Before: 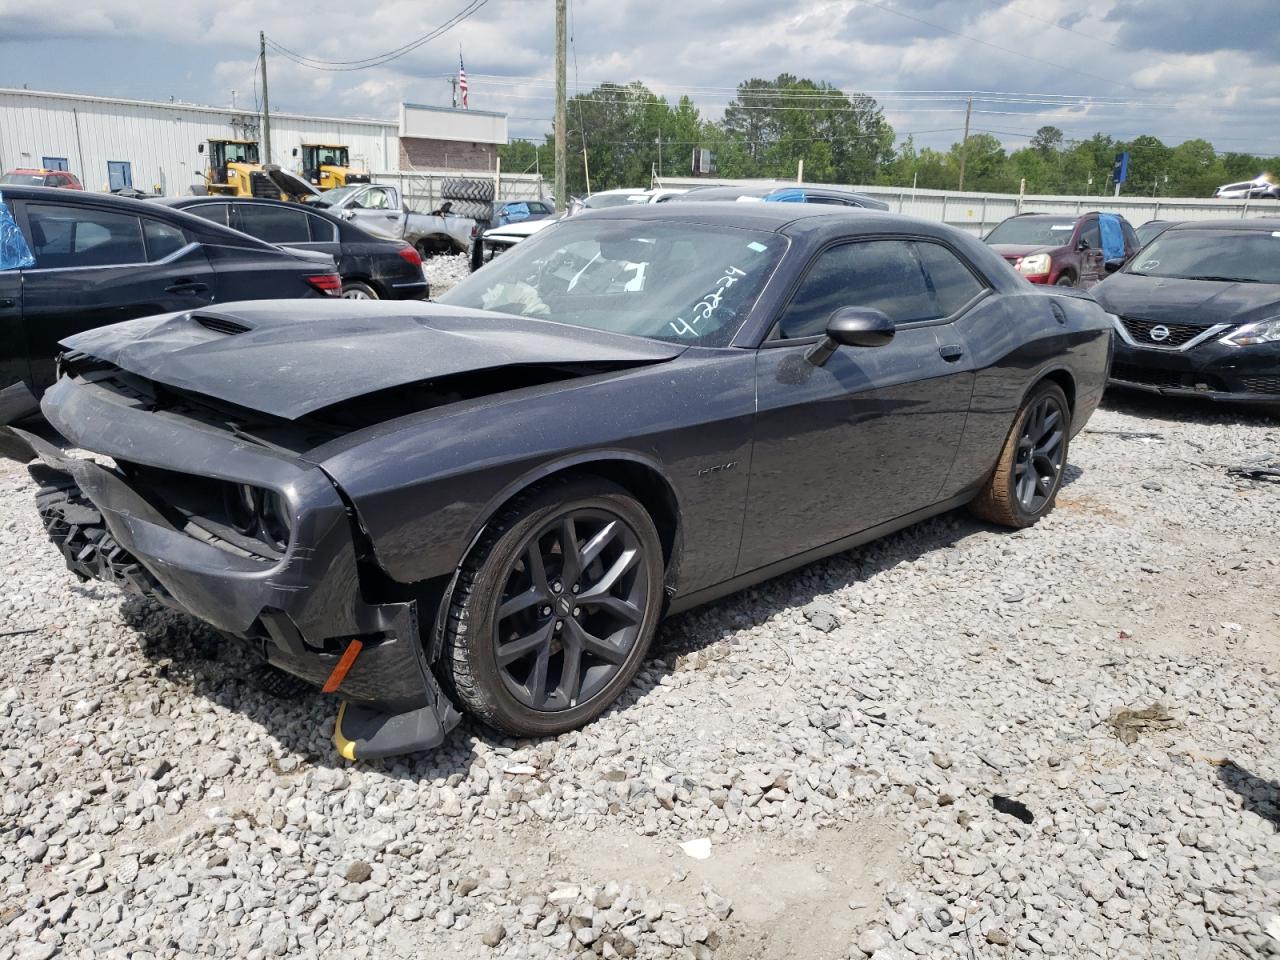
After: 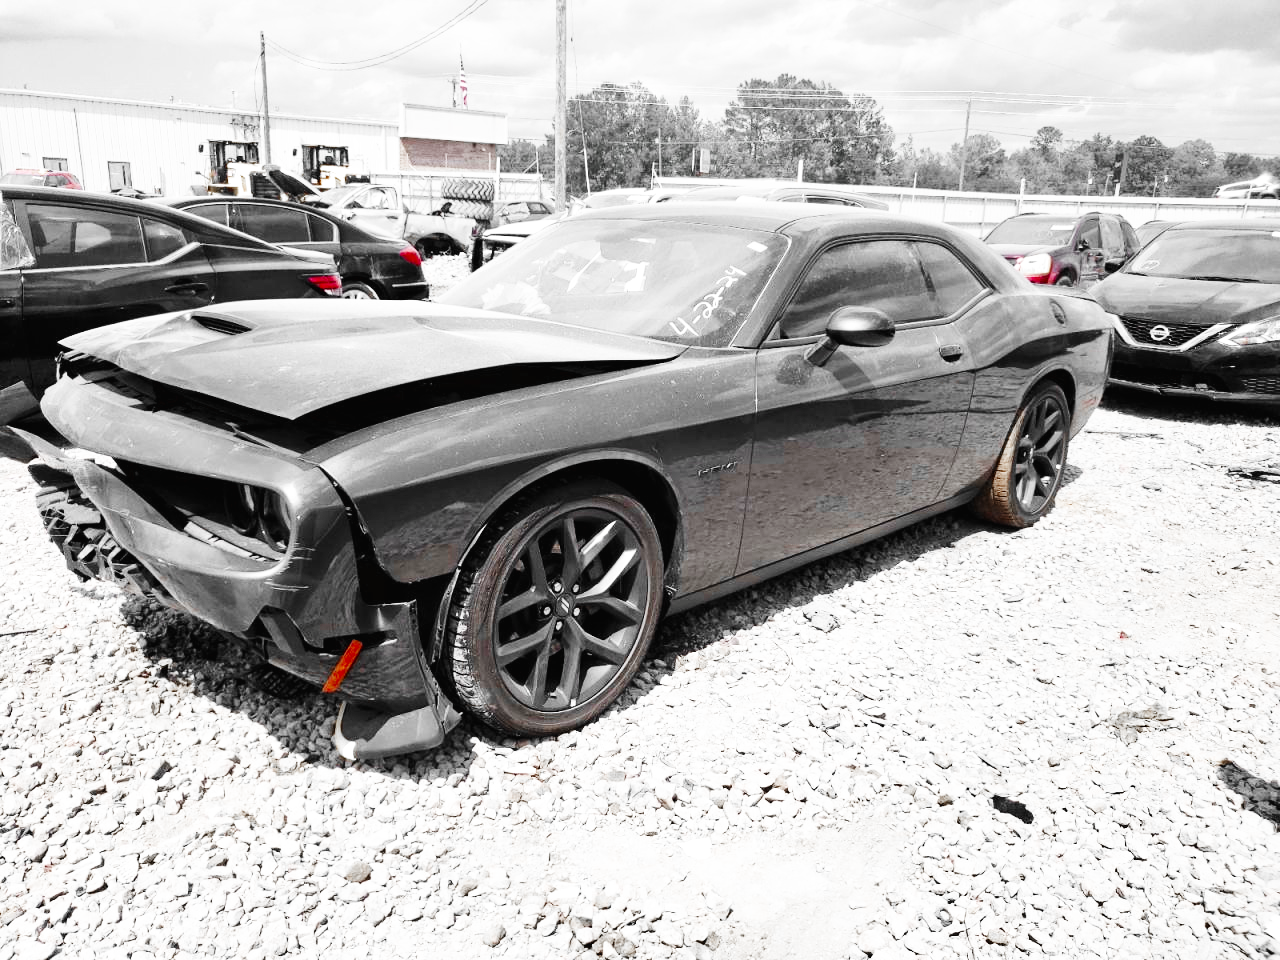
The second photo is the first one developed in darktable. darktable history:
color zones: curves: ch0 [(0, 0.497) (0.096, 0.361) (0.221, 0.538) (0.429, 0.5) (0.571, 0.5) (0.714, 0.5) (0.857, 0.5) (1, 0.497)]; ch1 [(0, 0.5) (0.143, 0.5) (0.257, -0.002) (0.429, 0.04) (0.571, -0.001) (0.714, -0.015) (0.857, 0.024) (1, 0.5)]
base curve: curves: ch0 [(0, 0.003) (0.001, 0.002) (0.006, 0.004) (0.02, 0.022) (0.048, 0.086) (0.094, 0.234) (0.162, 0.431) (0.258, 0.629) (0.385, 0.8) (0.548, 0.918) (0.751, 0.988) (1, 1)], preserve colors none
